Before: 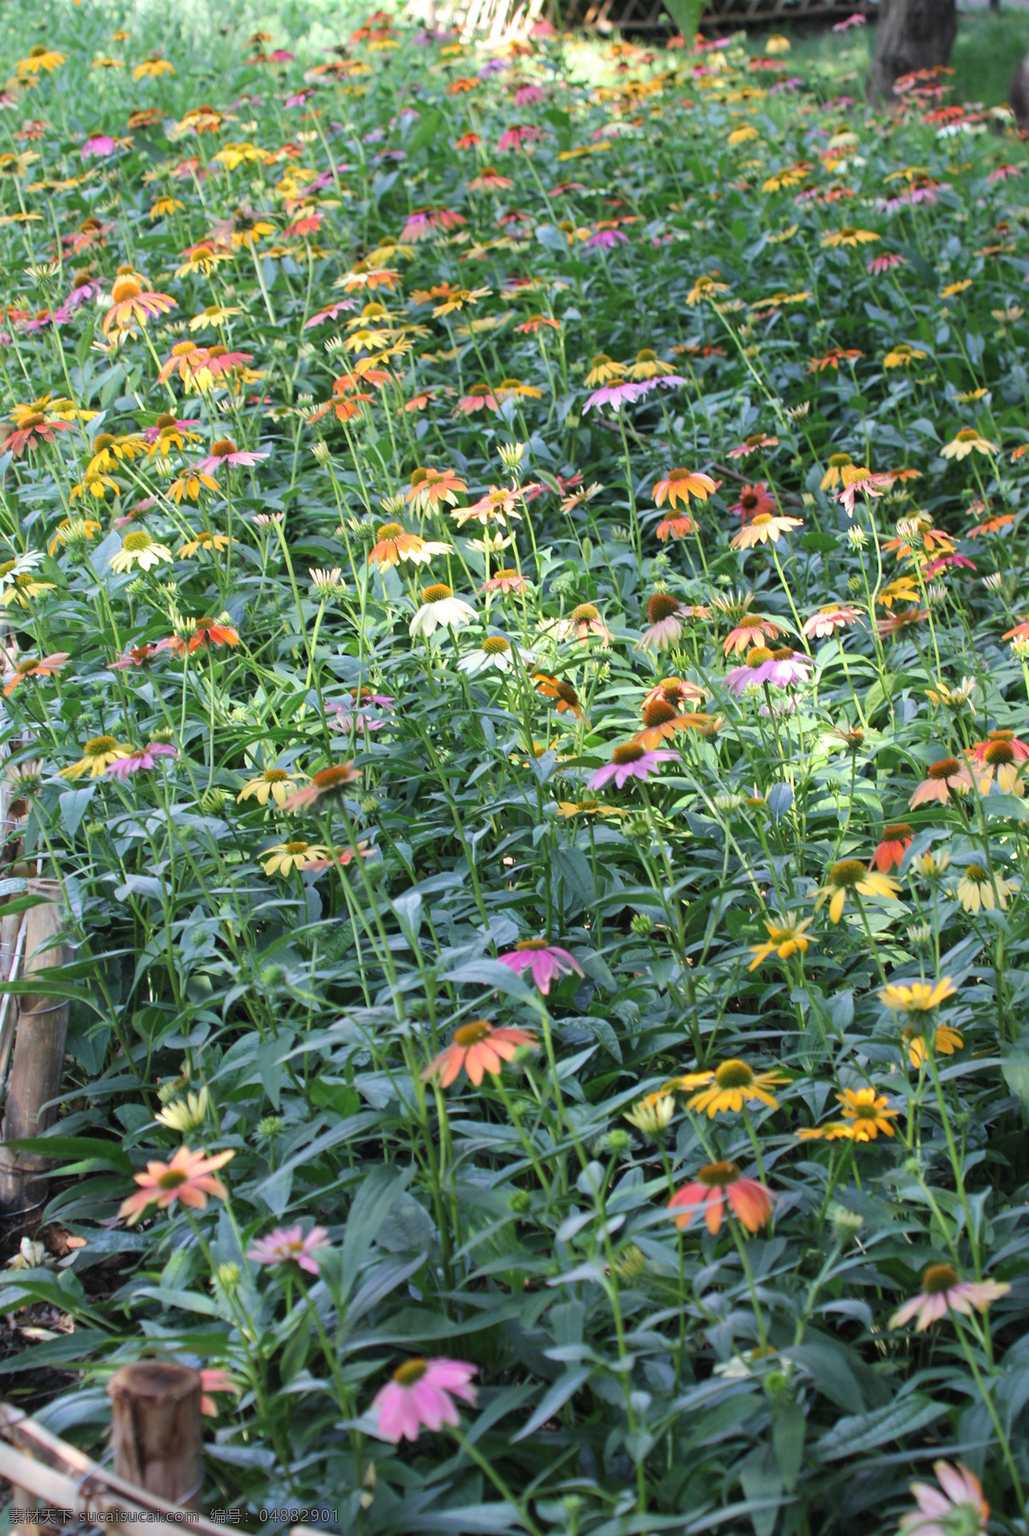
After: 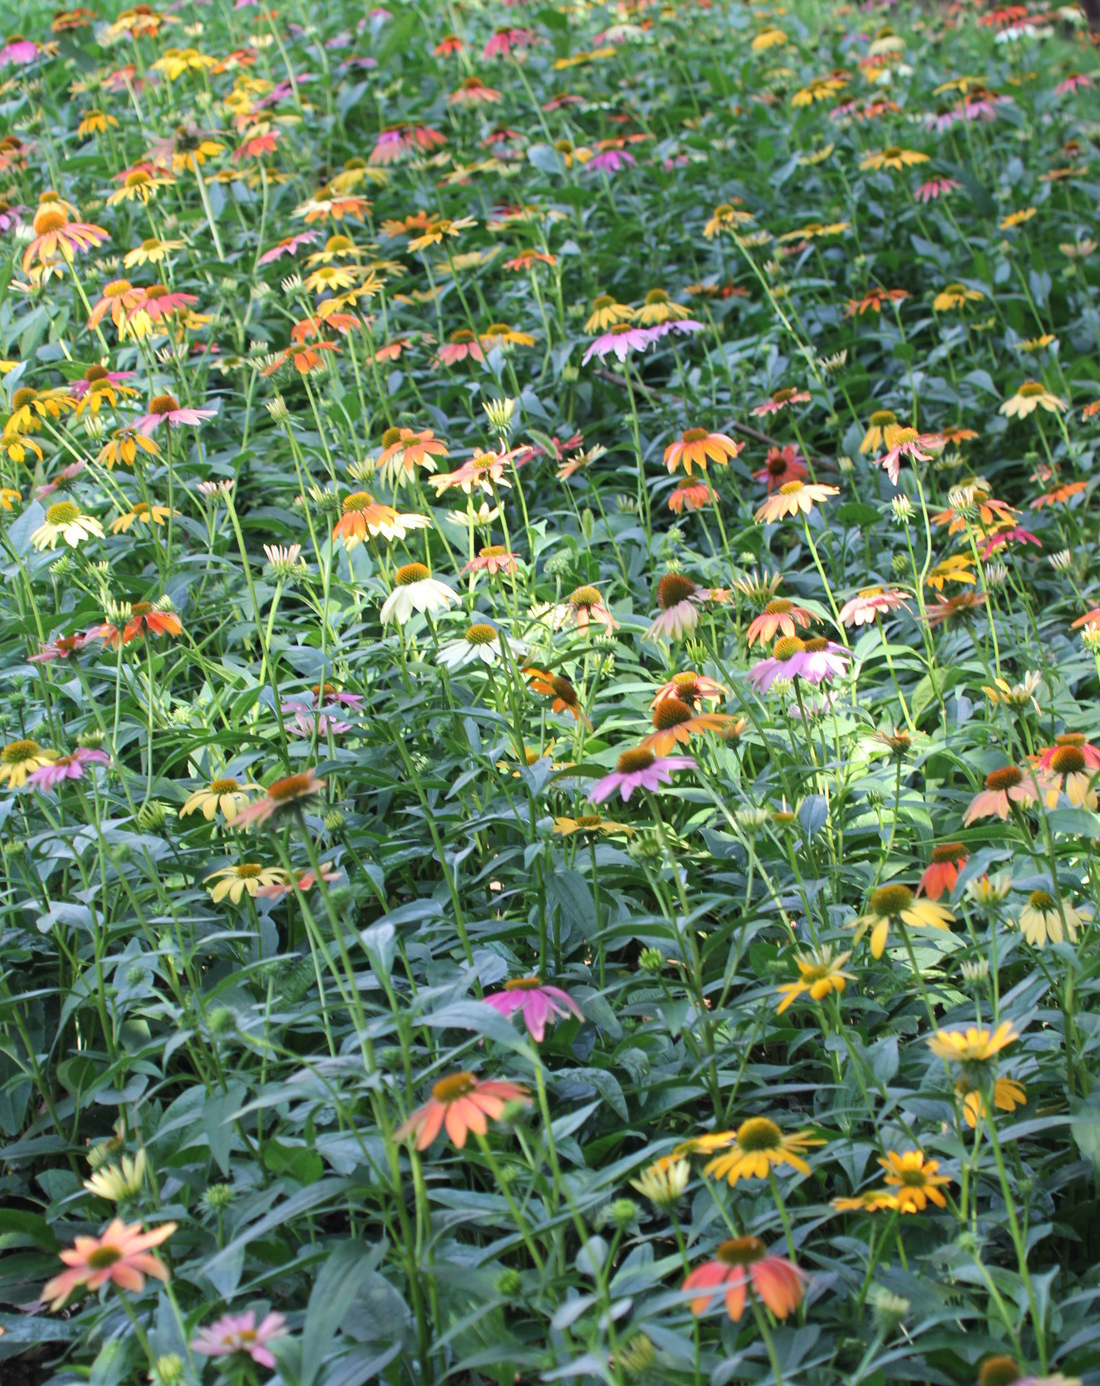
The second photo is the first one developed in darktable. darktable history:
exposure: compensate highlight preservation false
crop: left 8.155%, top 6.611%, bottom 15.385%
